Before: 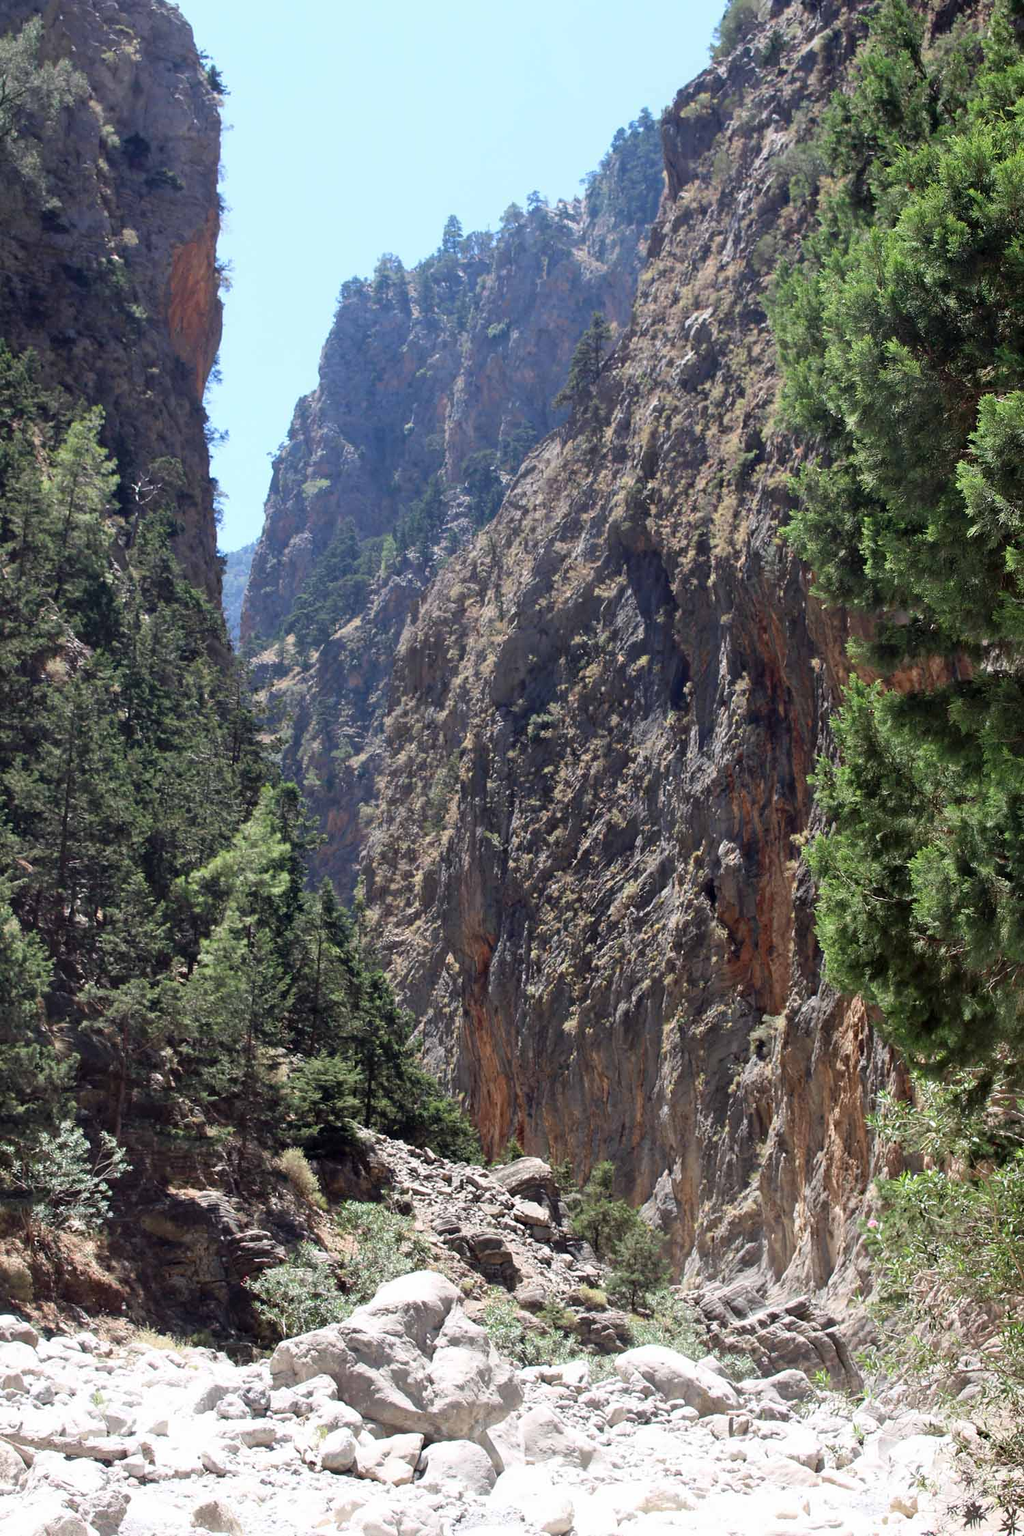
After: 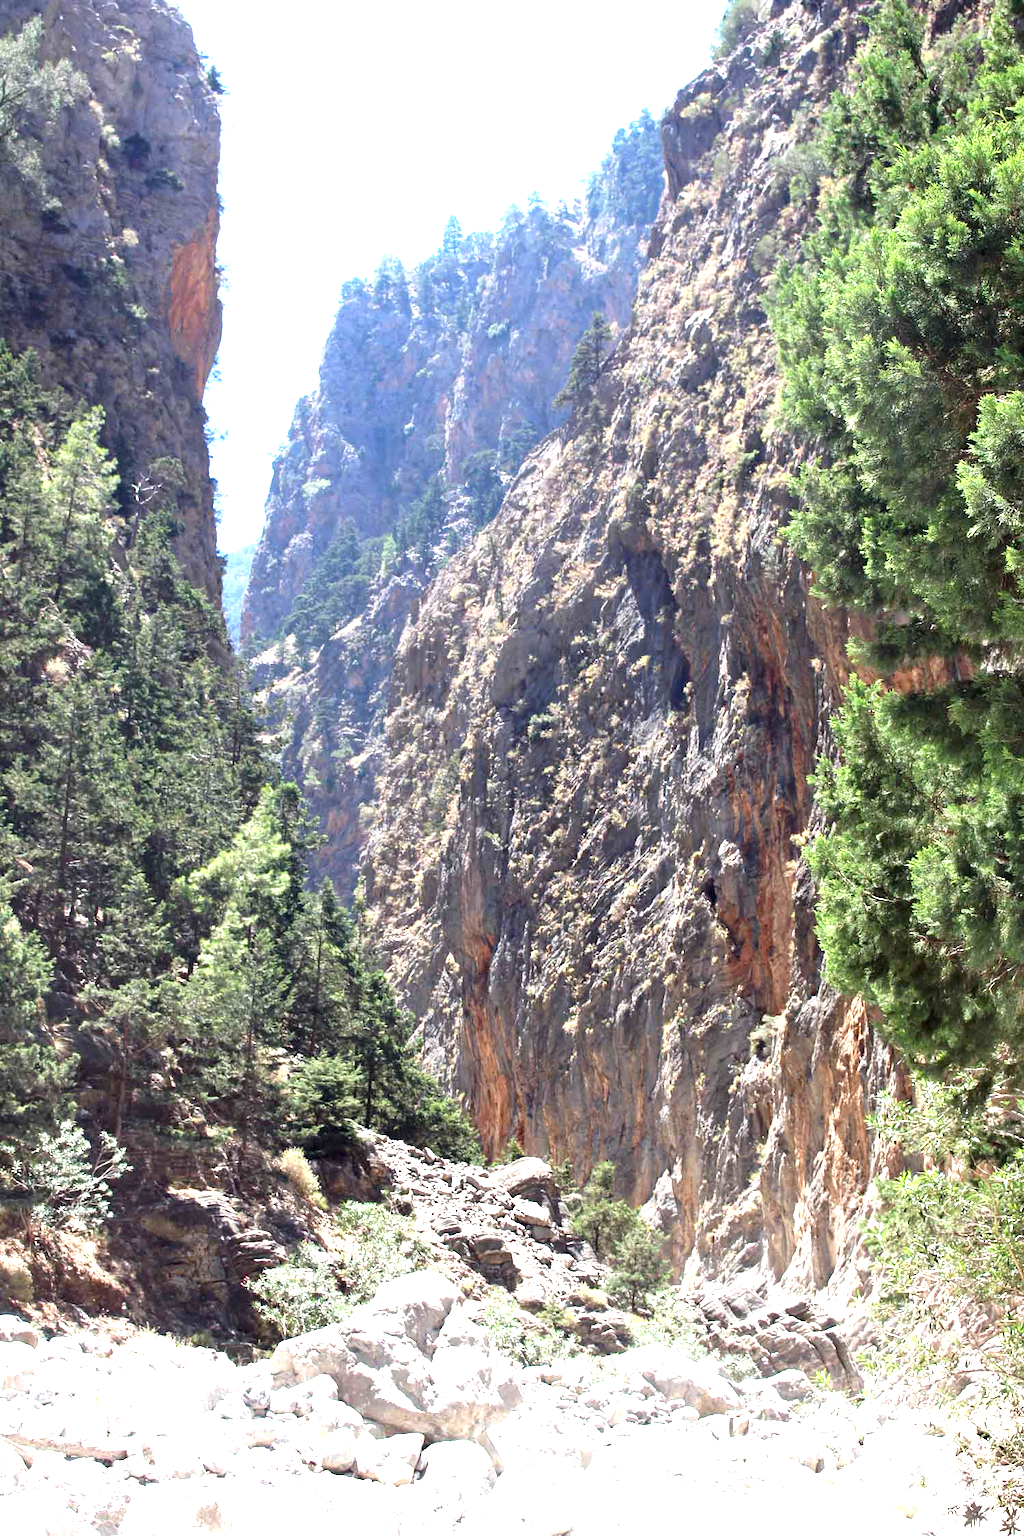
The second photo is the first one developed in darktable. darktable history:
exposure: black level correction 0, exposure 1.378 EV, compensate highlight preservation false
